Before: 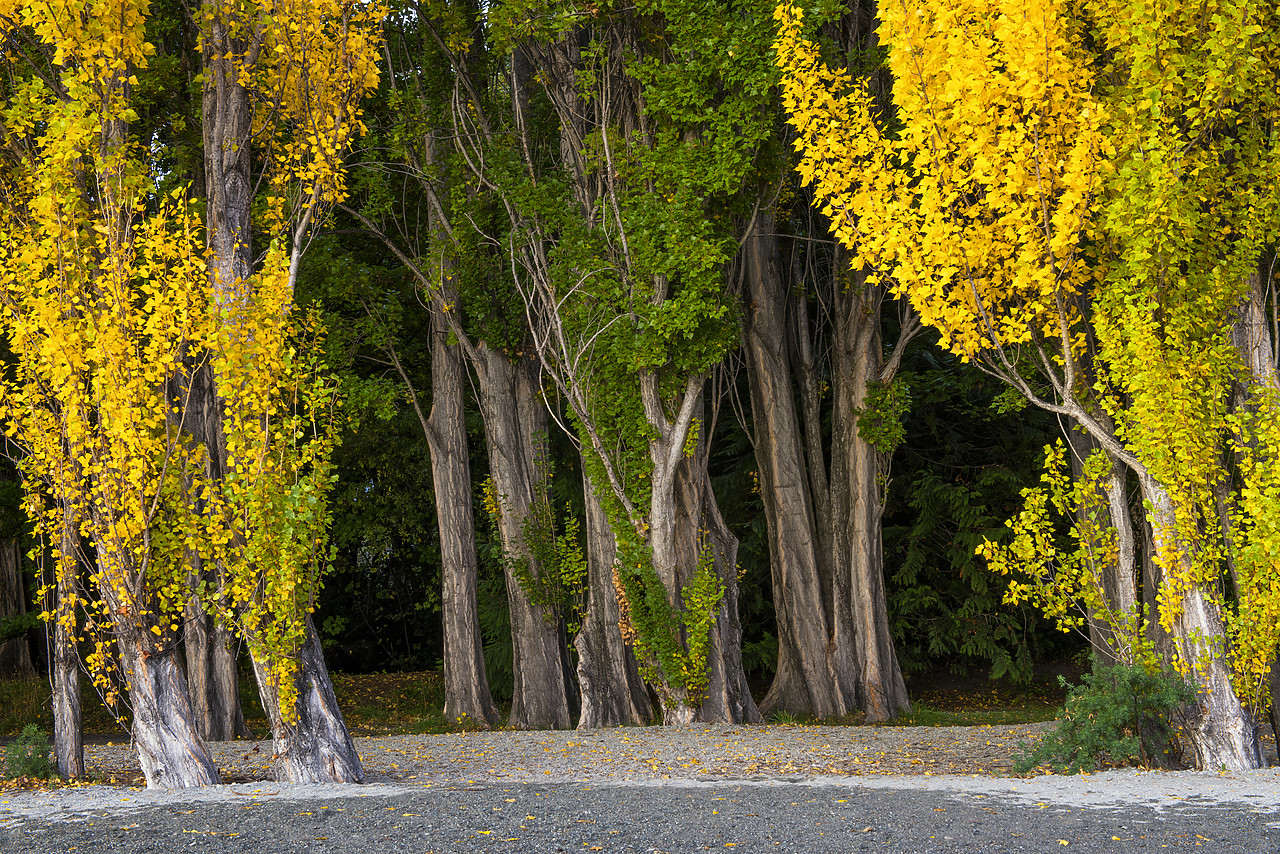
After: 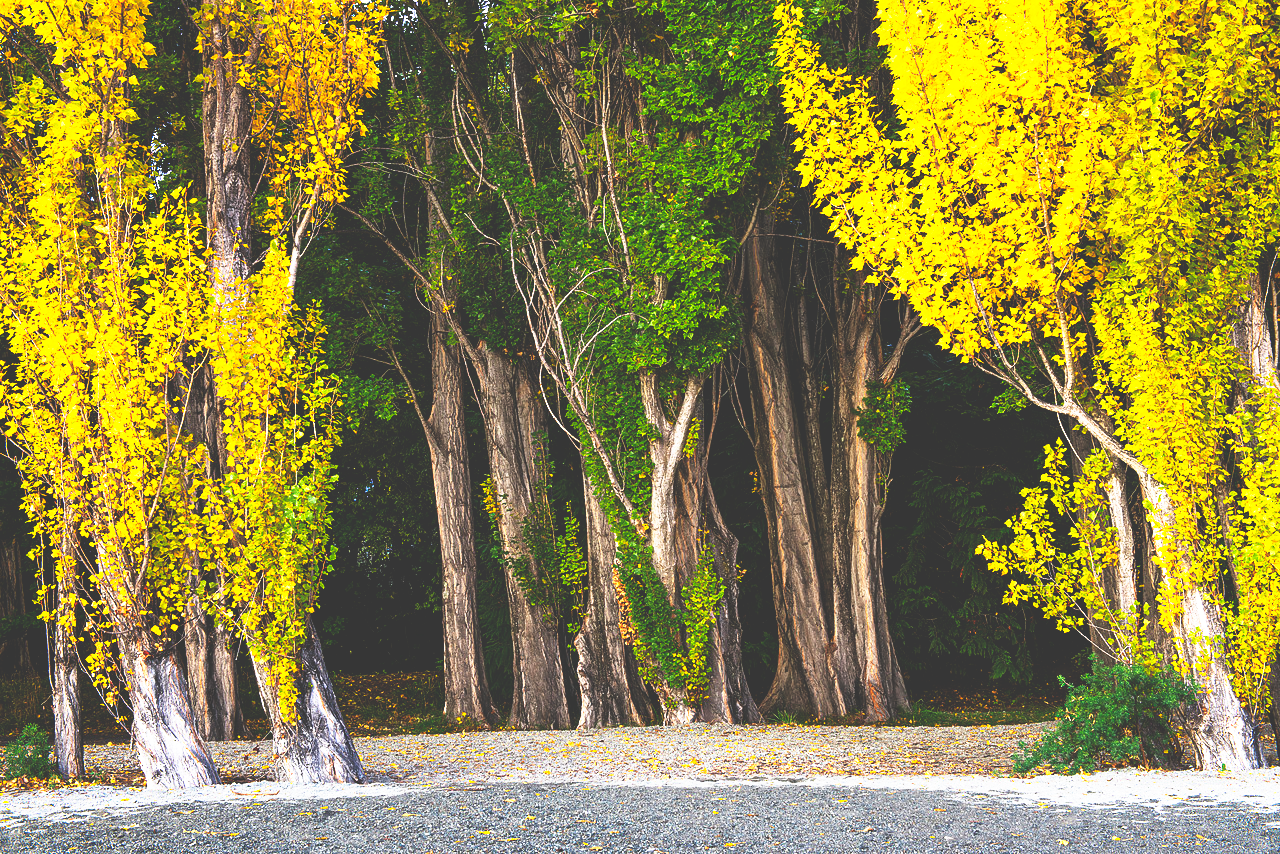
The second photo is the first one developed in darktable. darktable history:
base curve: curves: ch0 [(0, 0.036) (0.007, 0.037) (0.604, 0.887) (1, 1)], preserve colors none
exposure: black level correction 0.001, exposure 0.5 EV, compensate highlight preservation false
